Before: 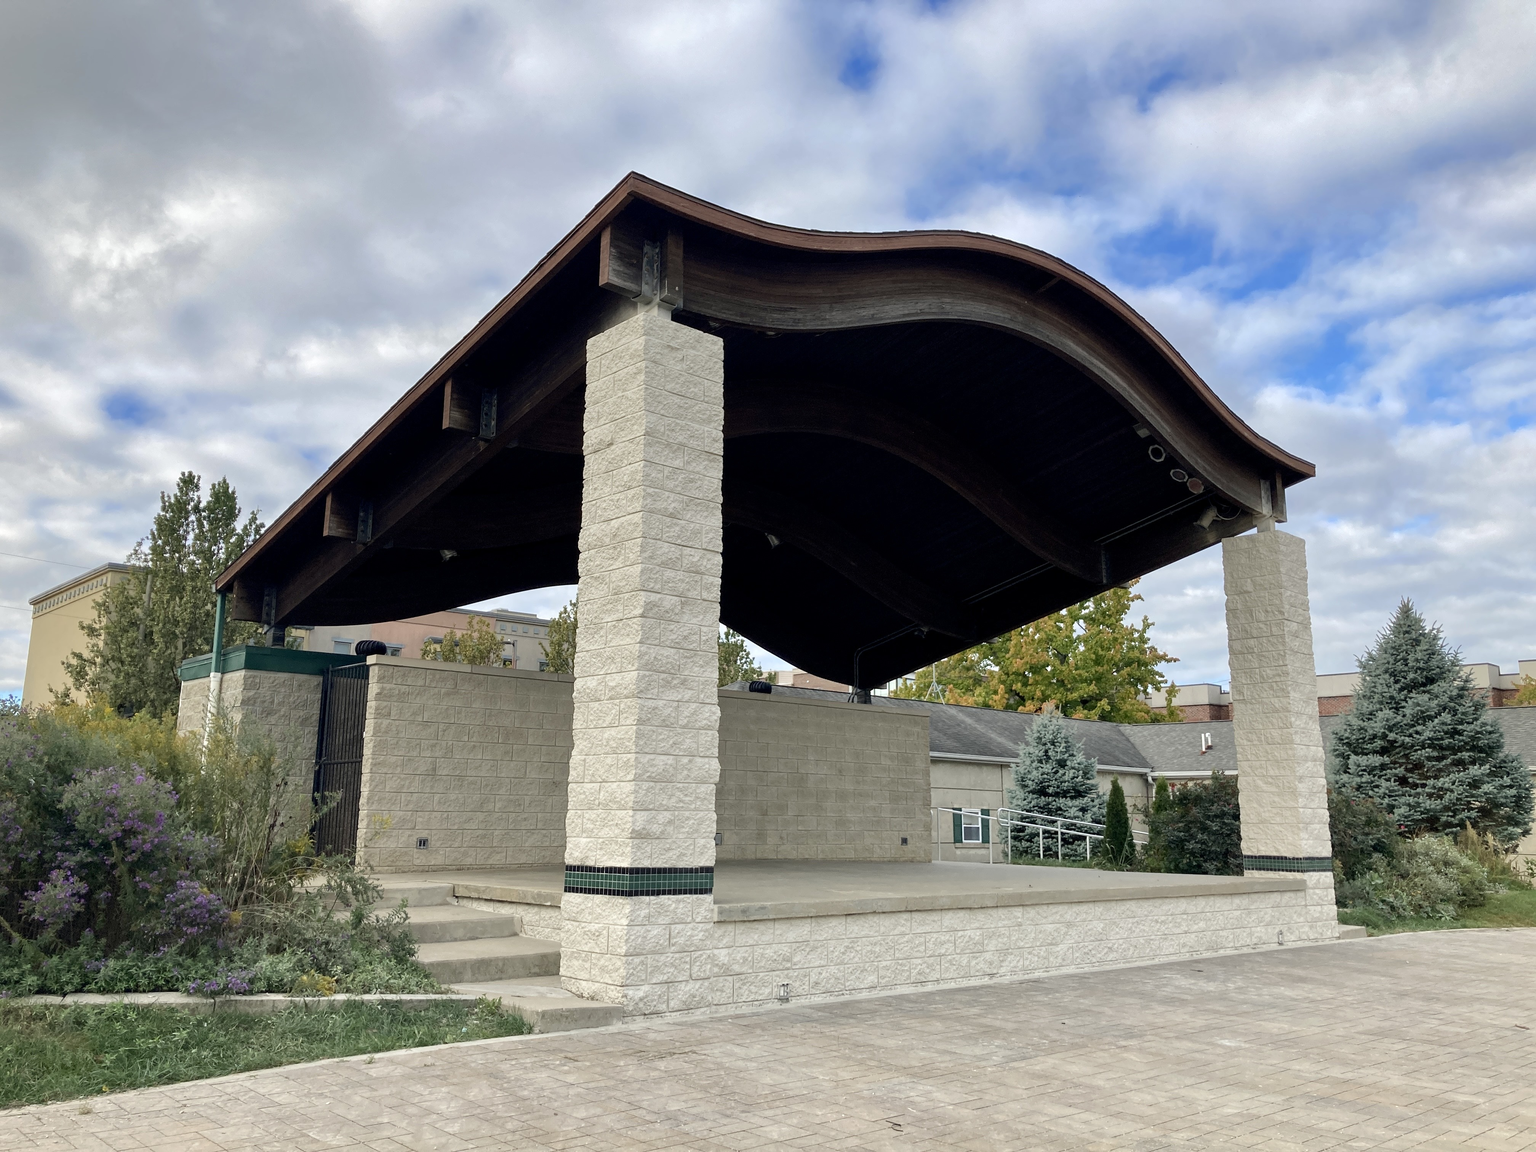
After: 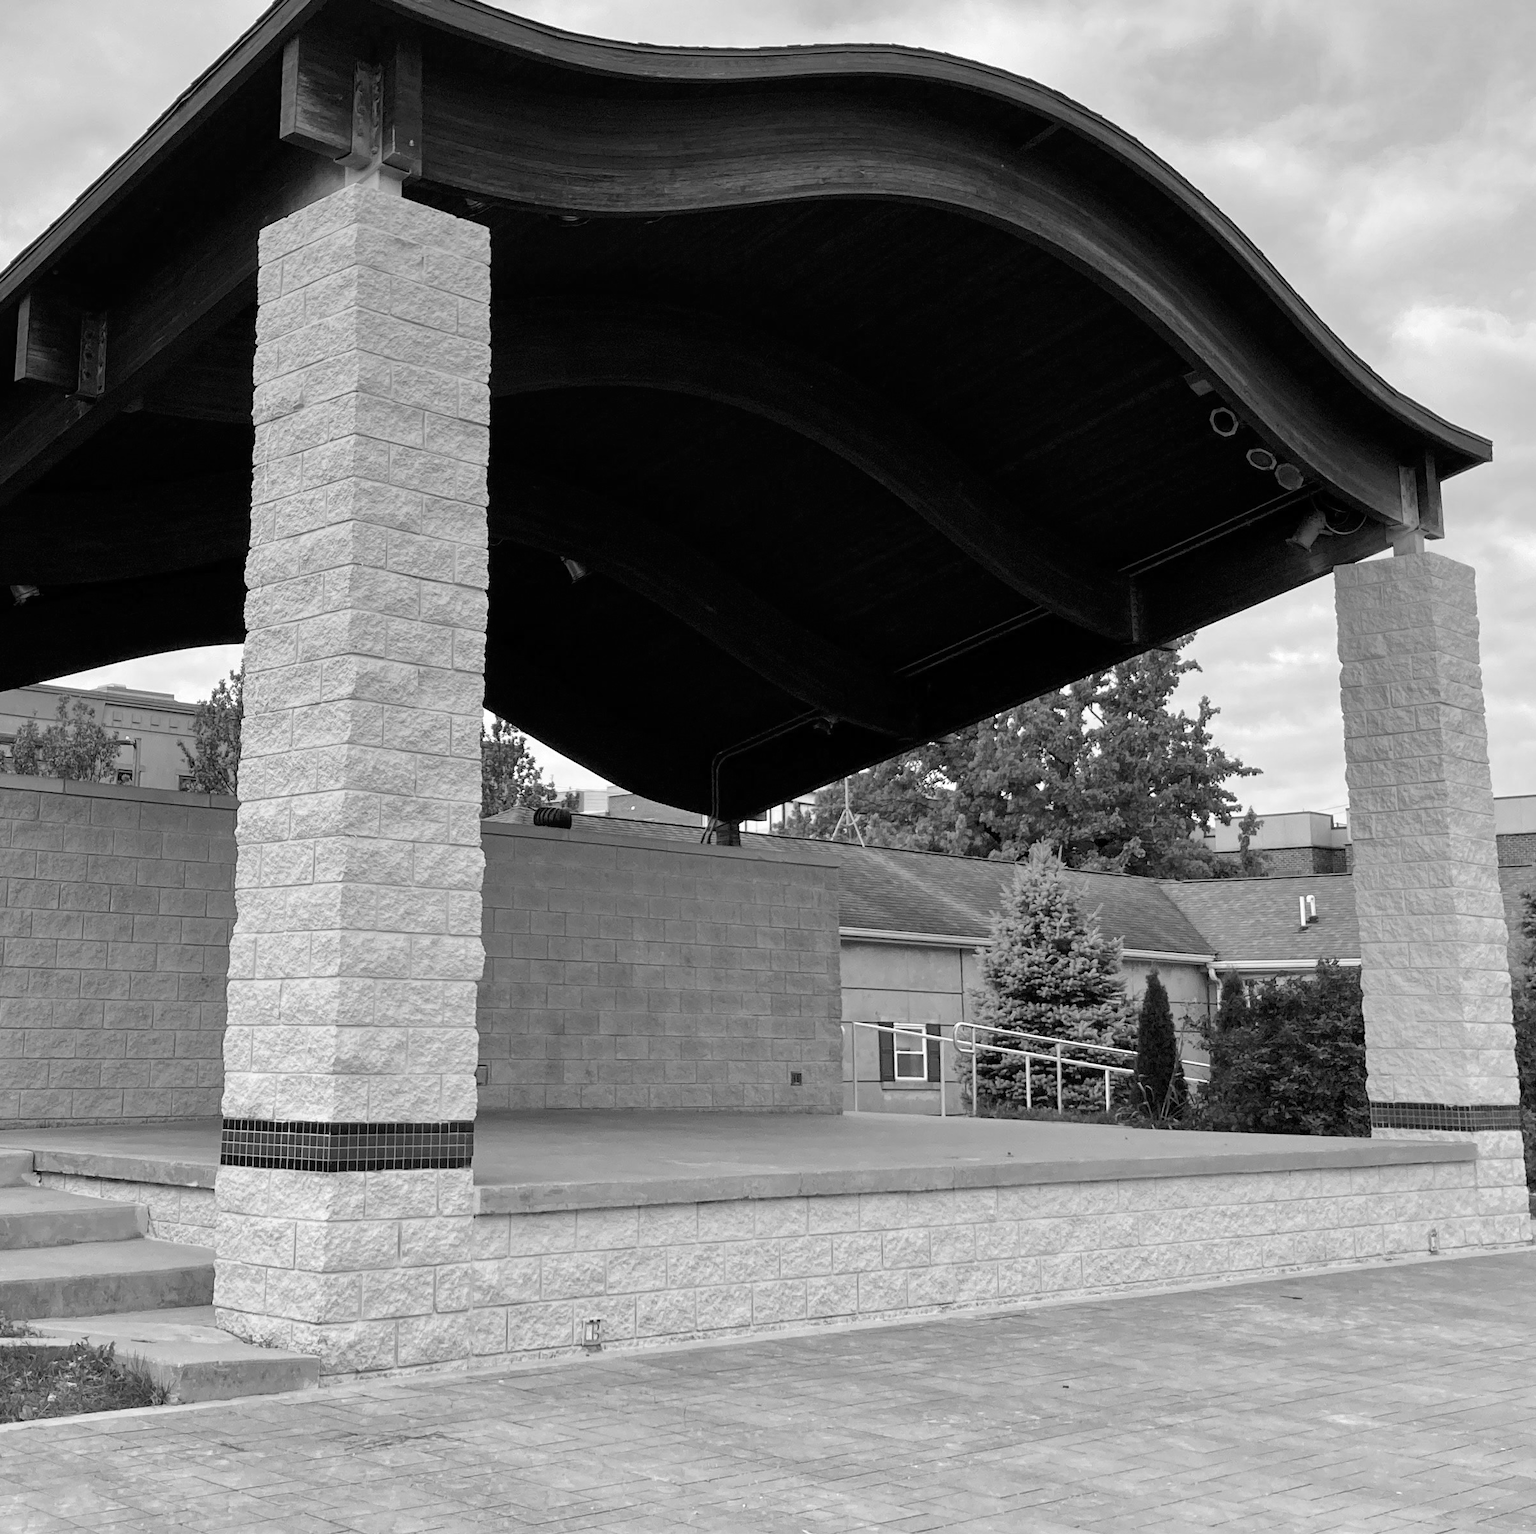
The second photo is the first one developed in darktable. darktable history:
color calibration: output gray [0.253, 0.26, 0.487, 0], gray › normalize channels true, illuminant same as pipeline (D50), adaptation XYZ, x 0.346, y 0.359, gamut compression 0
white balance: red 0.926, green 1.003, blue 1.133
crop and rotate: left 28.256%, top 17.734%, right 12.656%, bottom 3.573%
